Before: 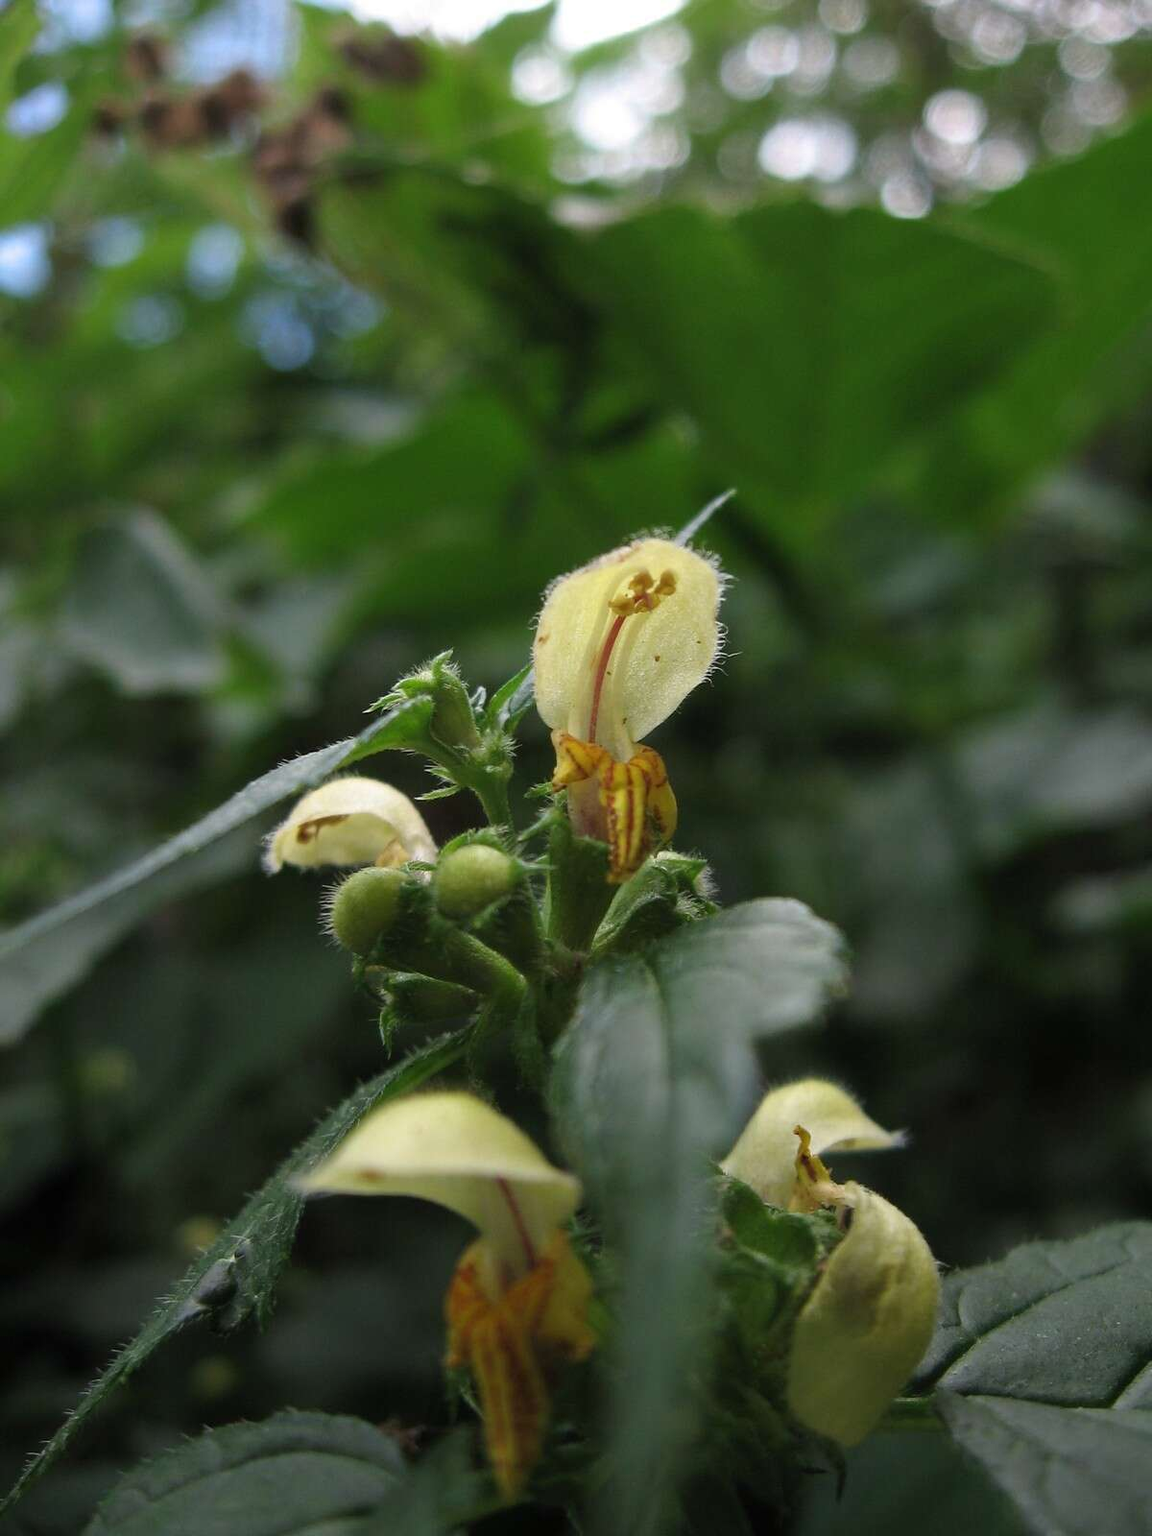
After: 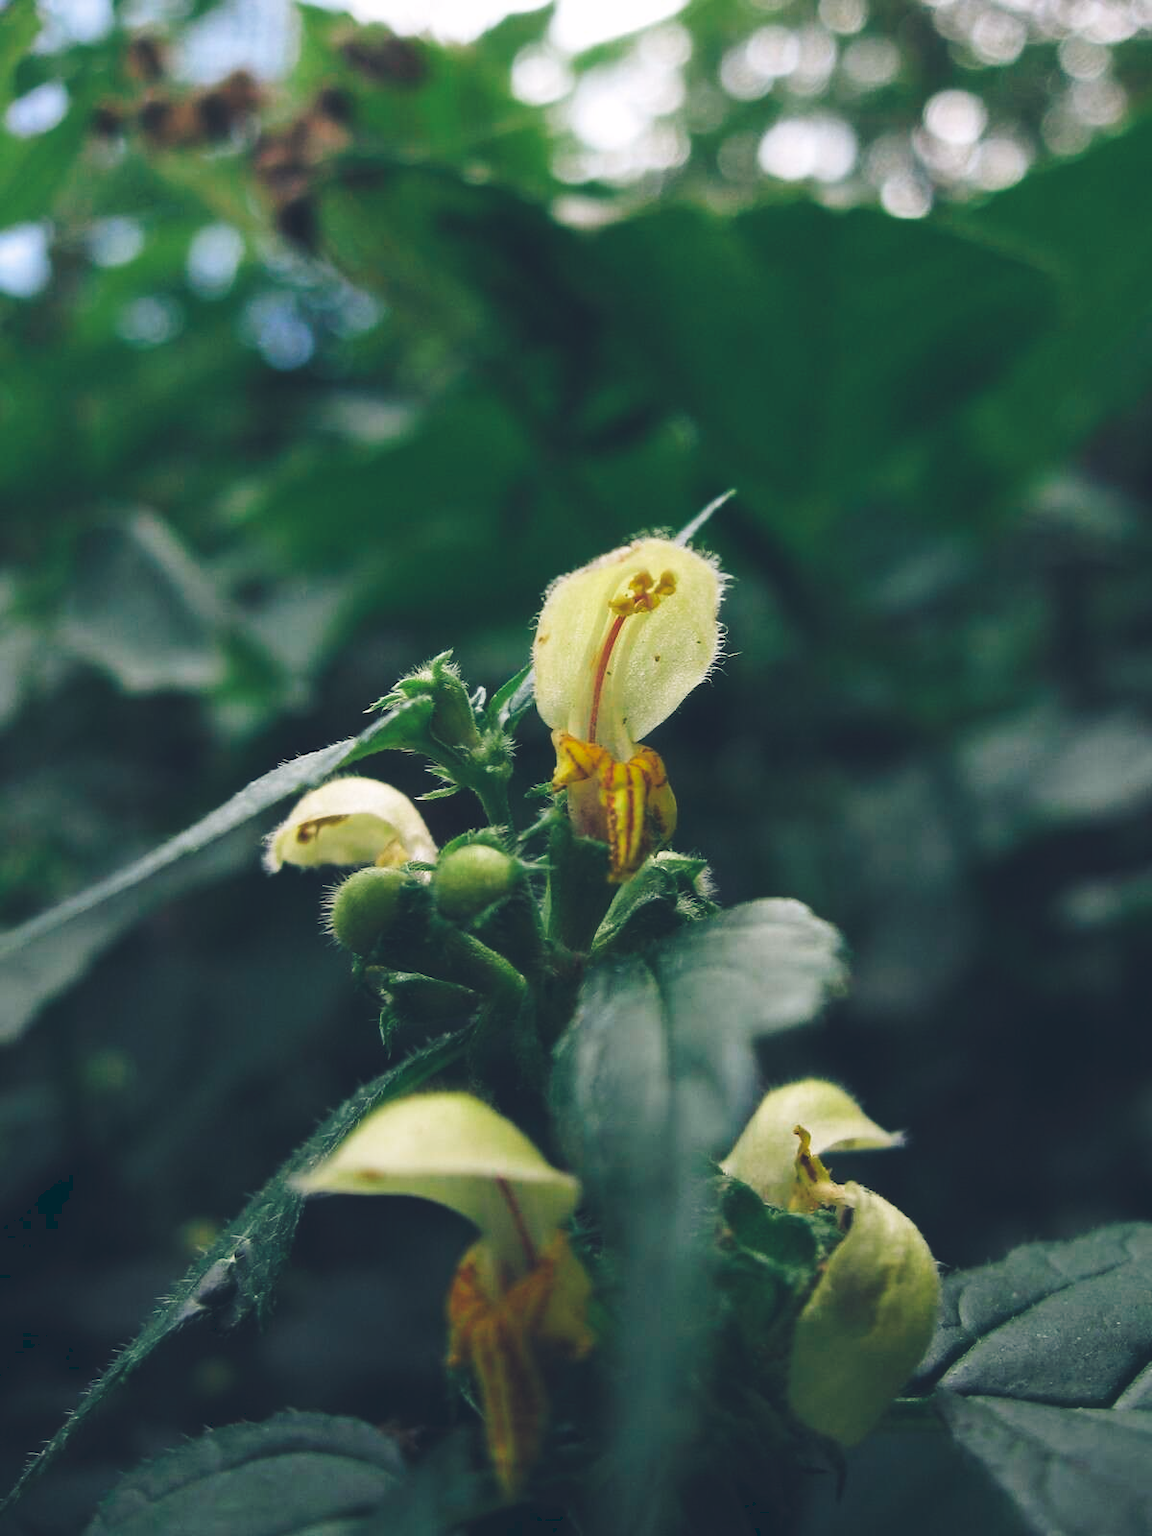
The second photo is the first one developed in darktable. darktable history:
tone curve: curves: ch0 [(0, 0) (0.003, 0.117) (0.011, 0.125) (0.025, 0.133) (0.044, 0.144) (0.069, 0.152) (0.1, 0.167) (0.136, 0.186) (0.177, 0.21) (0.224, 0.244) (0.277, 0.295) (0.335, 0.357) (0.399, 0.445) (0.468, 0.531) (0.543, 0.629) (0.623, 0.716) (0.709, 0.803) (0.801, 0.876) (0.898, 0.939) (1, 1)], preserve colors none
color look up table: target L [94.04, 90.62, 86.75, 87.57, 61.88, 65.76, 65.03, 56.6, 45.07, 31.92, 21.86, 3.447, 200.4, 90.16, 78.99, 74.8, 70.09, 65.34, 55.85, 58.74, 55.66, 57.85, 55.97, 47.96, 46.61, 46.05, 30.95, 30.31, 19.6, 73.15, 70.86, 59.28, 59.81, 53.18, 57.61, 44.5, 42.78, 33.56, 36.55, 32.67, 27.22, 11.36, 8.863, 84.56, 68.39, 67.02, 65.94, 45.86, 44.77], target a [-25.98, -24.71, -36.76, -41.34, -52.78, -52.95, -21.78, -16.14, -27.7, -31.53, -24.74, -8.24, 0, 6.678, 8.971, 24.39, 33.16, 1.448, 49.99, 5.829, 54.42, 25.71, 34.92, 67.46, 59.47, 56.7, 4.892, -2.713, 24.13, 26.88, 46.61, 59.27, 51.33, 81.36, 72.41, 62.62, 35.5, 23.09, 57.41, 57.62, 35.84, 29.62, 3.36, -5.722, -20.98, -33.25, -2.089, -6.012, -21.88], target b [75.47, 10.16, 40.4, 4.442, 42.41, 25.98, 24.24, 9.313, 33.64, 14.27, 1.93, -16.88, 0, 2.386, 74.76, 34.44, 21.2, 60.75, 56.77, 4.467, 28.33, 24.24, 59.51, 9.802, 32.36, 47.68, -1.847, 24.75, 11.01, -23.28, -41.9, -12.88, -15.66, -45.56, -60.55, -10.94, -83.34, -68.02, -27.02, -61.2, -18, -53.34, -38.01, -20.08, -26.76, -2.365, -48.74, -43.84, -8.454], num patches 49
